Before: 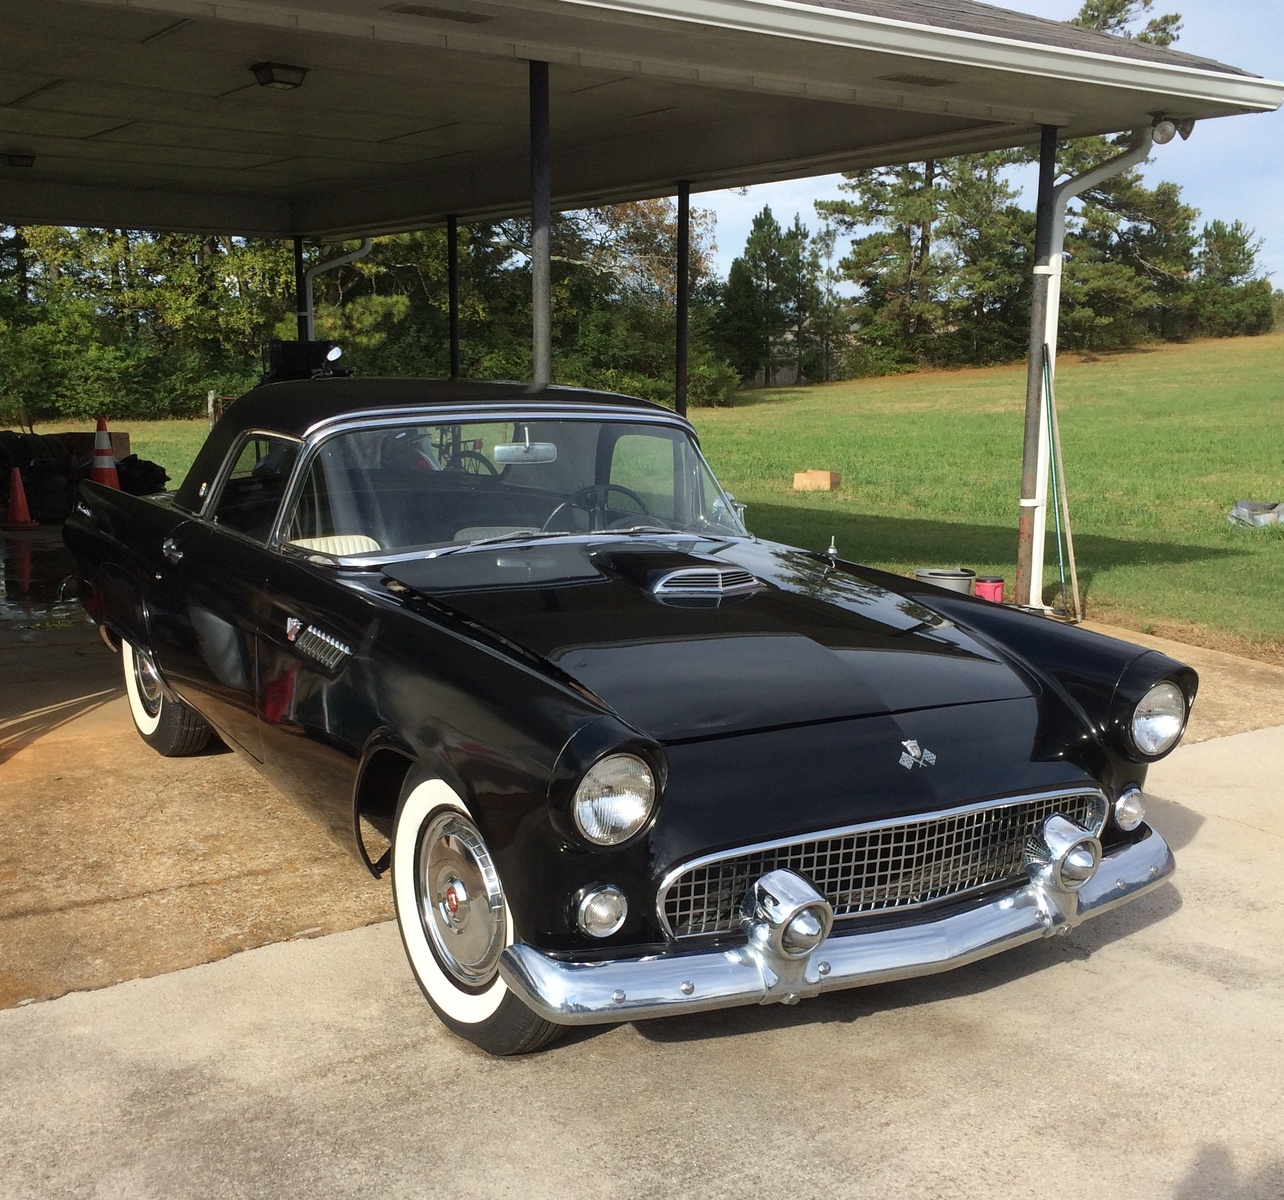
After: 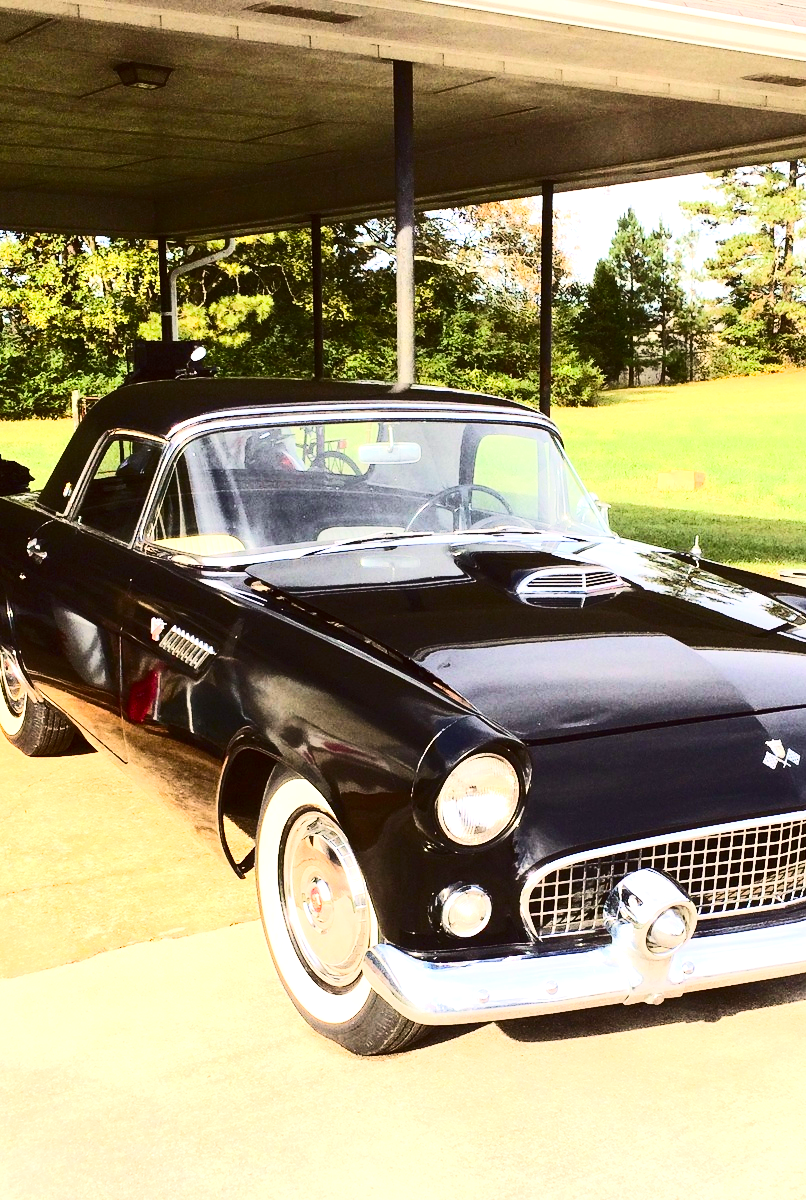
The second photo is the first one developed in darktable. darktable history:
crop: left 10.644%, right 26.528%
exposure: black level correction 0, exposure 1.2 EV, compensate highlight preservation false
color balance rgb: linear chroma grading › shadows 32%, linear chroma grading › global chroma -2%, linear chroma grading › mid-tones 4%, perceptual saturation grading › global saturation -2%, perceptual saturation grading › highlights -8%, perceptual saturation grading › mid-tones 8%, perceptual saturation grading › shadows 4%, perceptual brilliance grading › highlights 8%, perceptual brilliance grading › mid-tones 4%, perceptual brilliance grading › shadows 2%, global vibrance 16%, saturation formula JzAzBz (2021)
contrast brightness saturation: contrast 0.4, brightness 0.1, saturation 0.21
rgb curve: curves: ch0 [(0, 0) (0.284, 0.292) (0.505, 0.644) (1, 1)]; ch1 [(0, 0) (0.284, 0.292) (0.505, 0.644) (1, 1)]; ch2 [(0, 0) (0.284, 0.292) (0.505, 0.644) (1, 1)], compensate middle gray true
color correction: highlights a* 6.27, highlights b* 8.19, shadows a* 5.94, shadows b* 7.23, saturation 0.9
